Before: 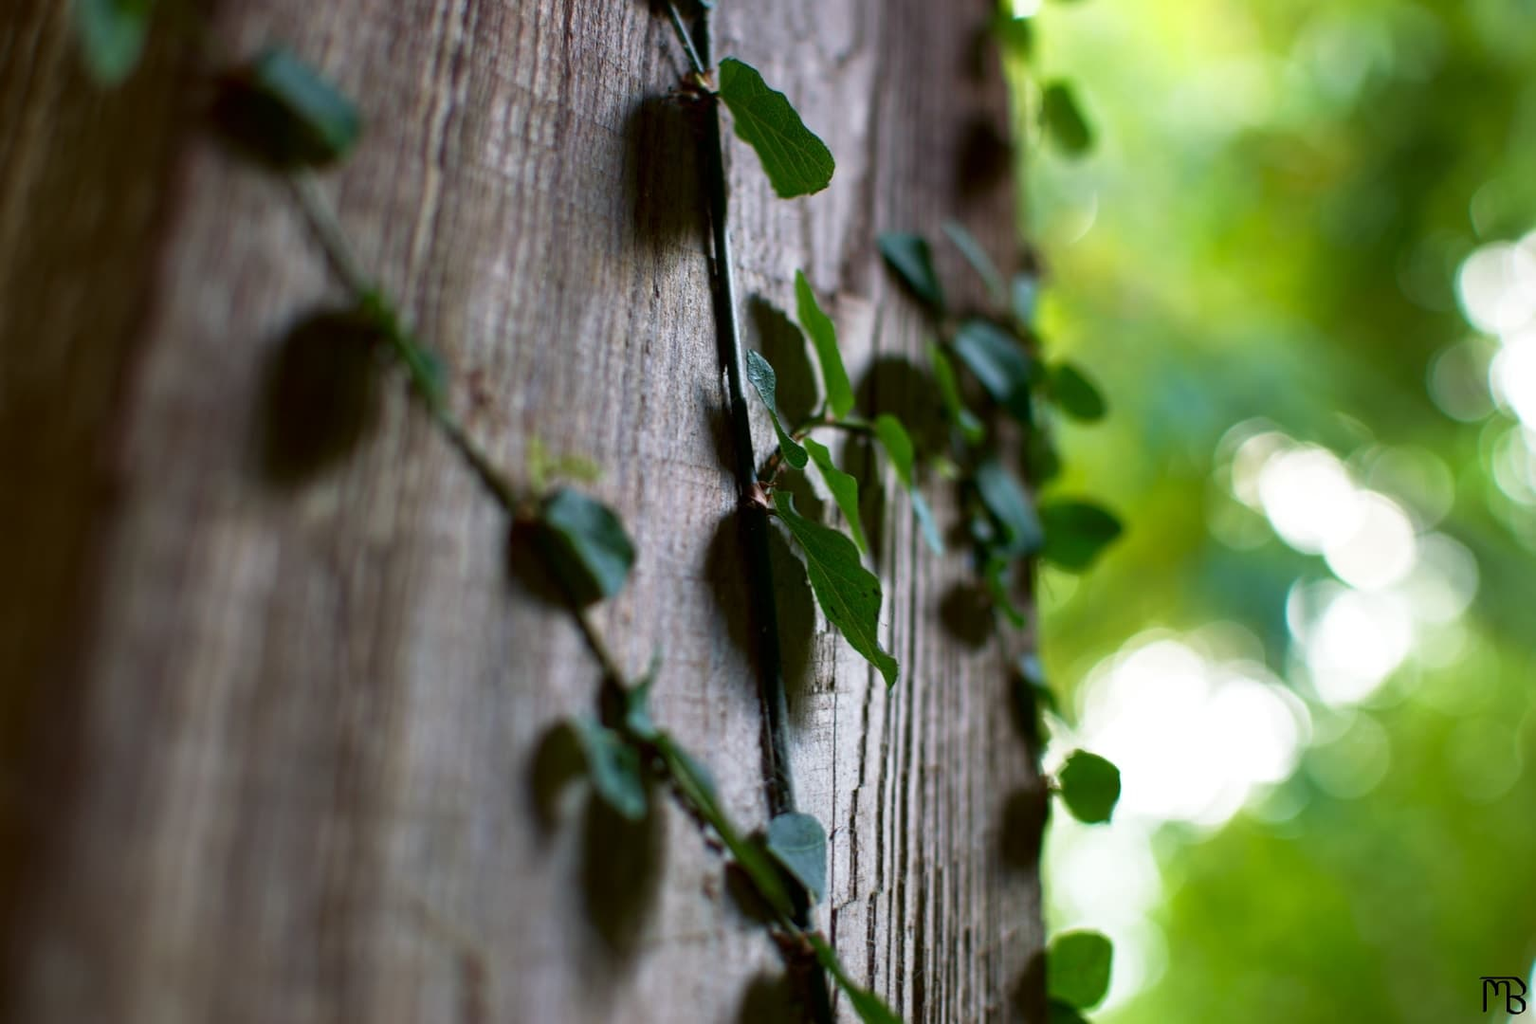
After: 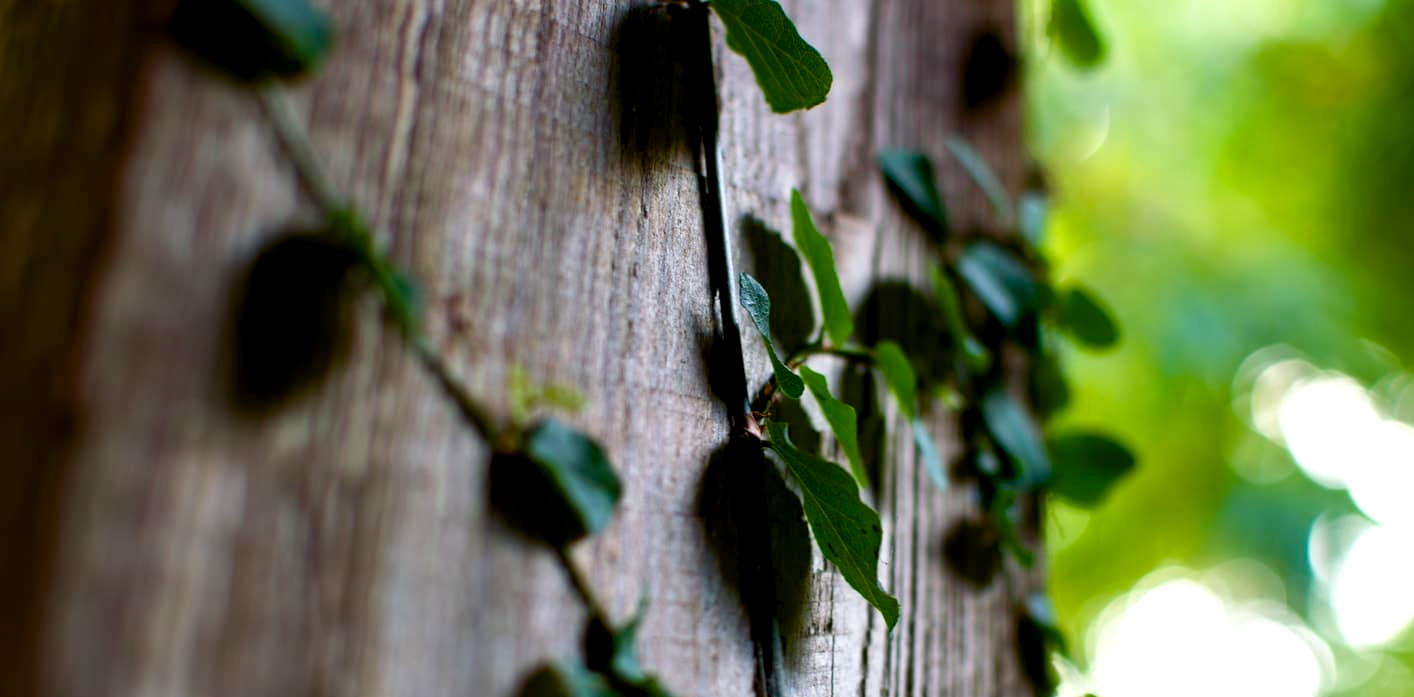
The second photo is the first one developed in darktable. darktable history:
color balance rgb: global offset › luminance -0.51%, perceptual saturation grading › global saturation 27.53%, perceptual saturation grading › highlights -25%, perceptual saturation grading › shadows 25%, perceptual brilliance grading › highlights 6.62%, perceptual brilliance grading › mid-tones 17.07%, perceptual brilliance grading › shadows -5.23%
contrast brightness saturation: saturation -0.05
crop: left 3.015%, top 8.969%, right 9.647%, bottom 26.457%
